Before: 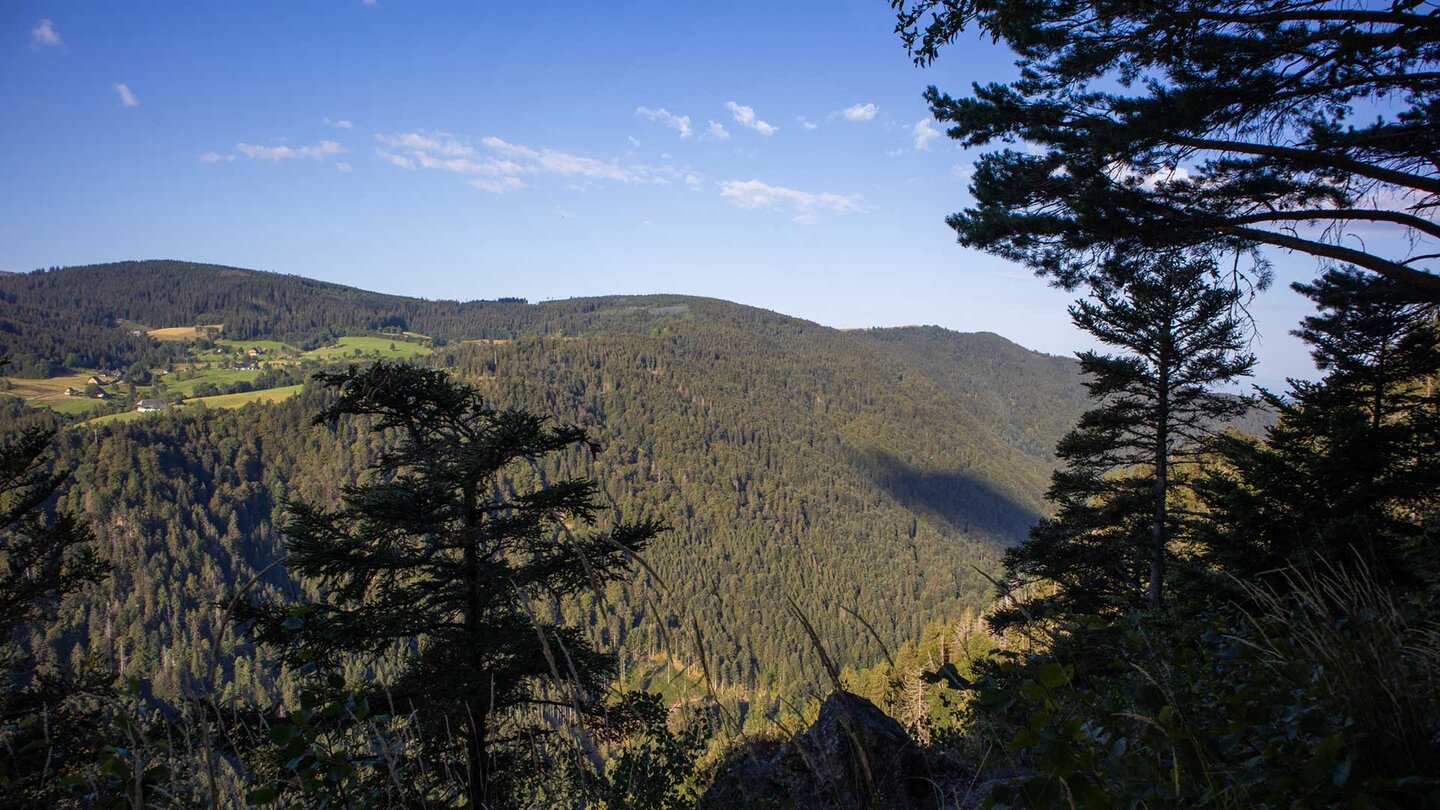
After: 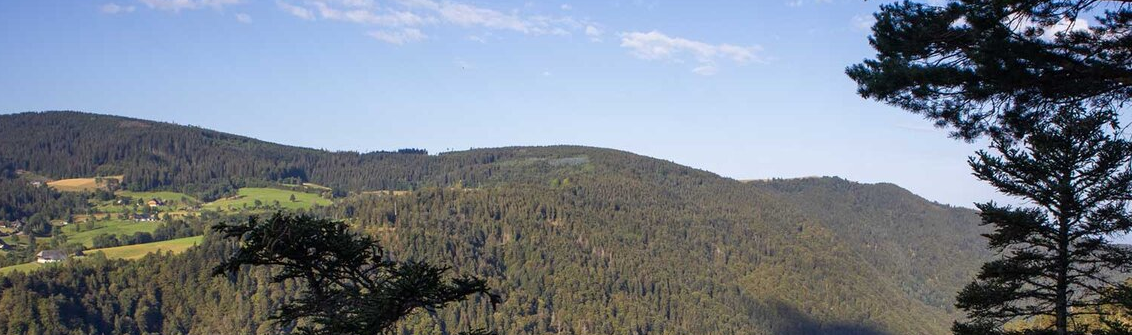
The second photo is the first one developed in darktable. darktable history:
base curve: preserve colors none
crop: left 6.985%, top 18.471%, right 14.402%, bottom 40.098%
